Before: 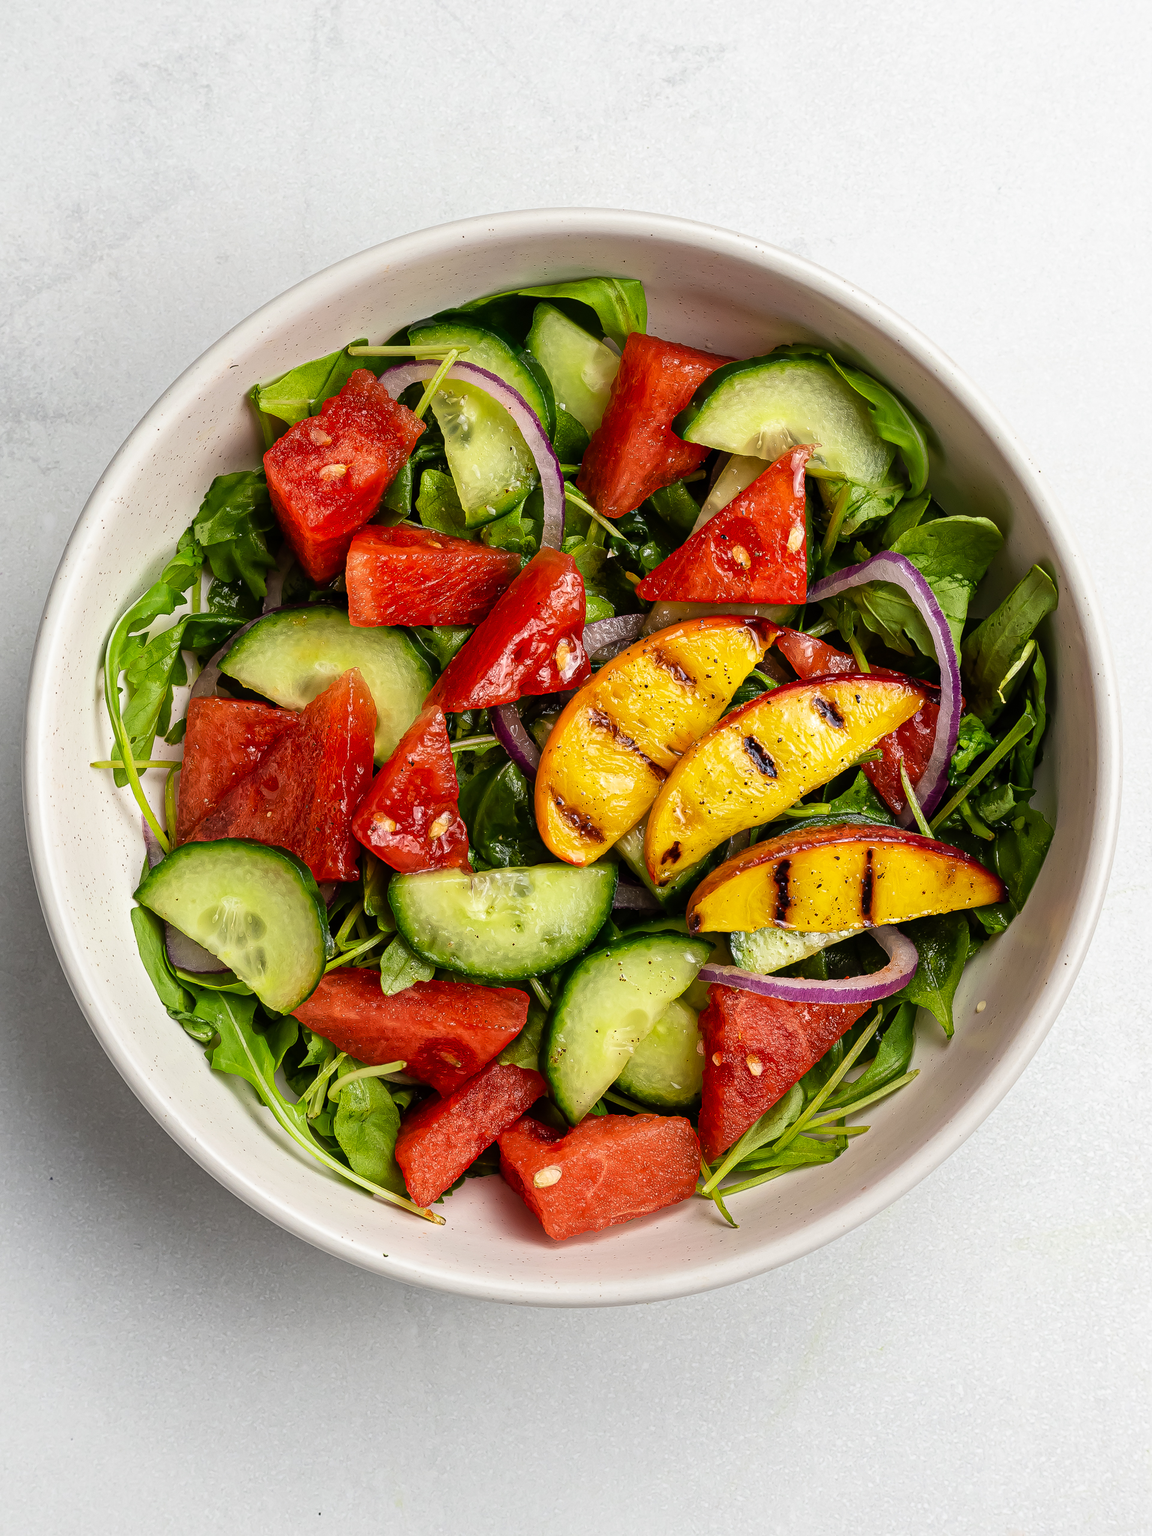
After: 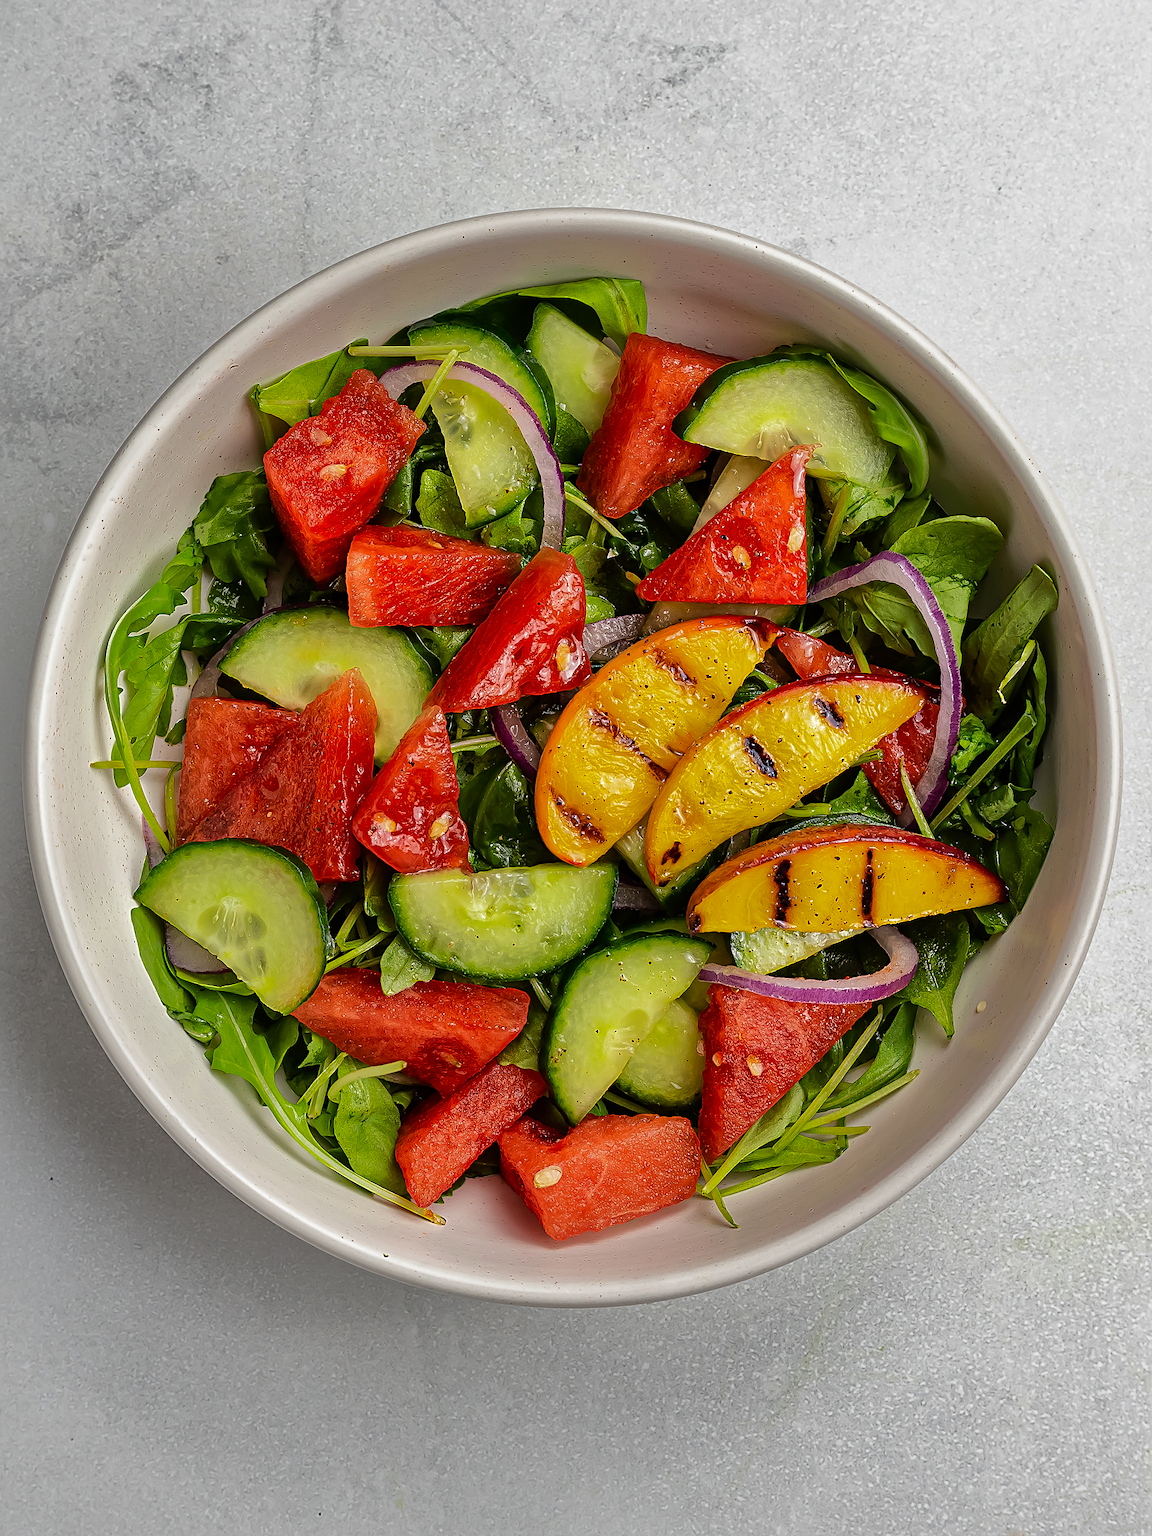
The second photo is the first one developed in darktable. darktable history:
shadows and highlights: shadows -19.27, highlights -73.7
sharpen: on, module defaults
